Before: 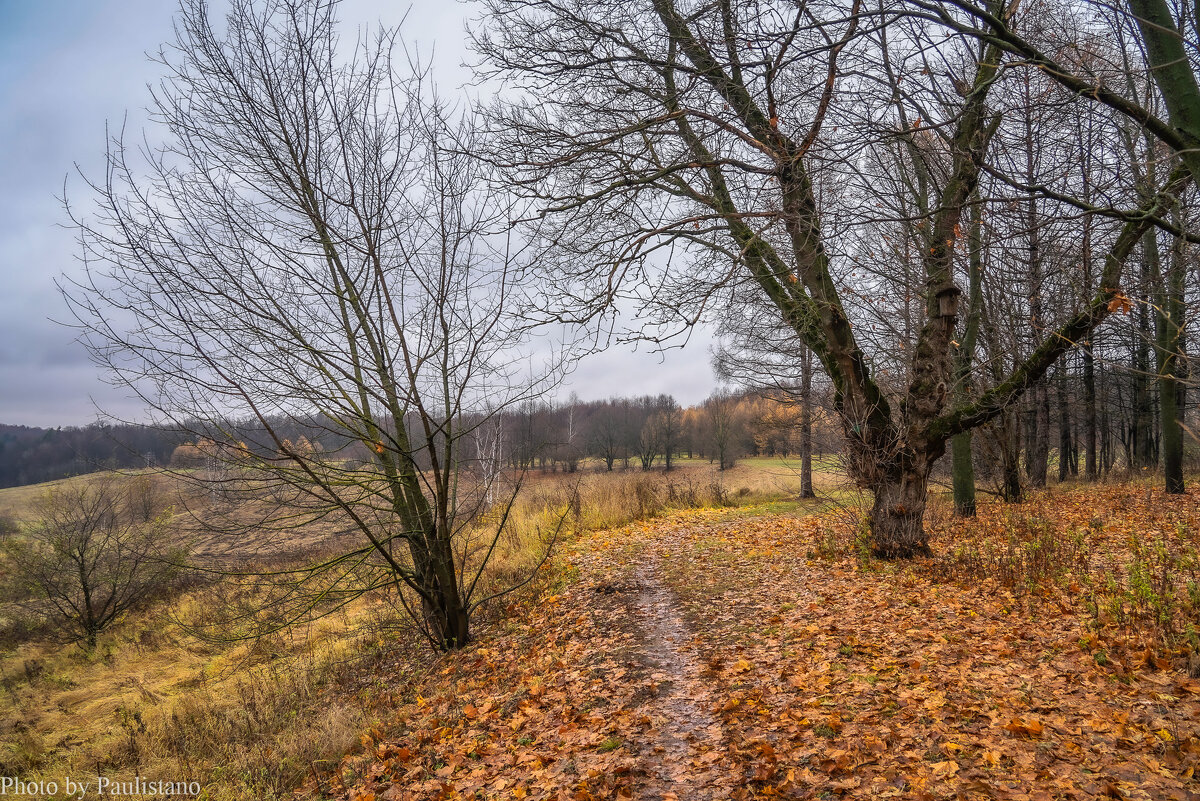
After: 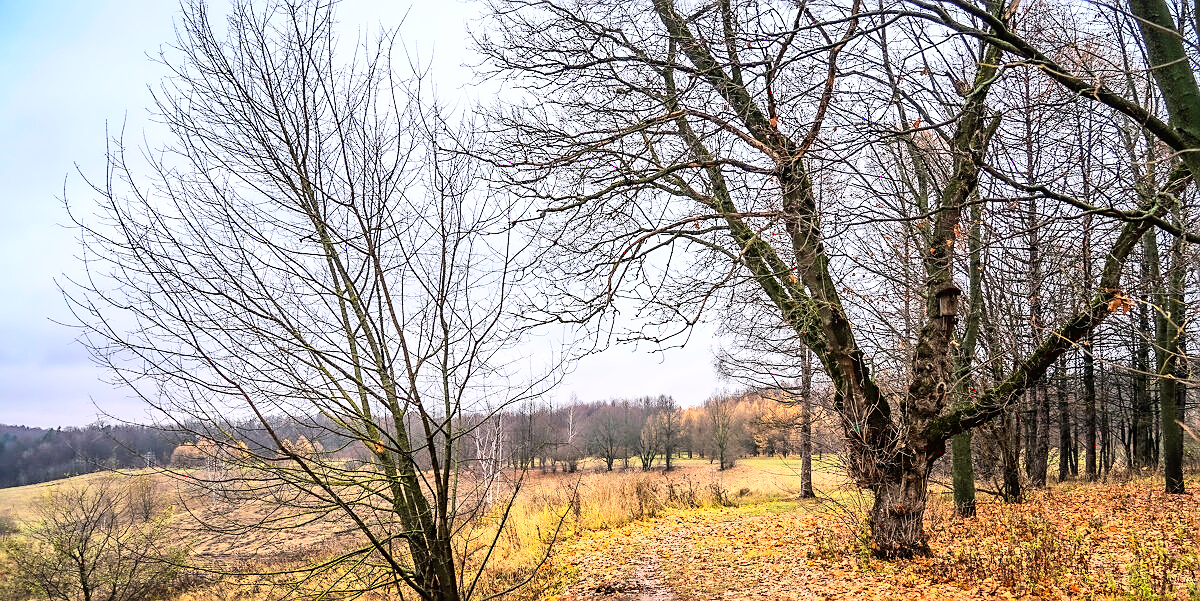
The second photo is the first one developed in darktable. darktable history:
velvia: strength 17.03%
crop: bottom 24.909%
base curve: curves: ch0 [(0, 0.003) (0.001, 0.002) (0.006, 0.004) (0.02, 0.022) (0.048, 0.086) (0.094, 0.234) (0.162, 0.431) (0.258, 0.629) (0.385, 0.8) (0.548, 0.918) (0.751, 0.988) (1, 1)]
sharpen: on, module defaults
